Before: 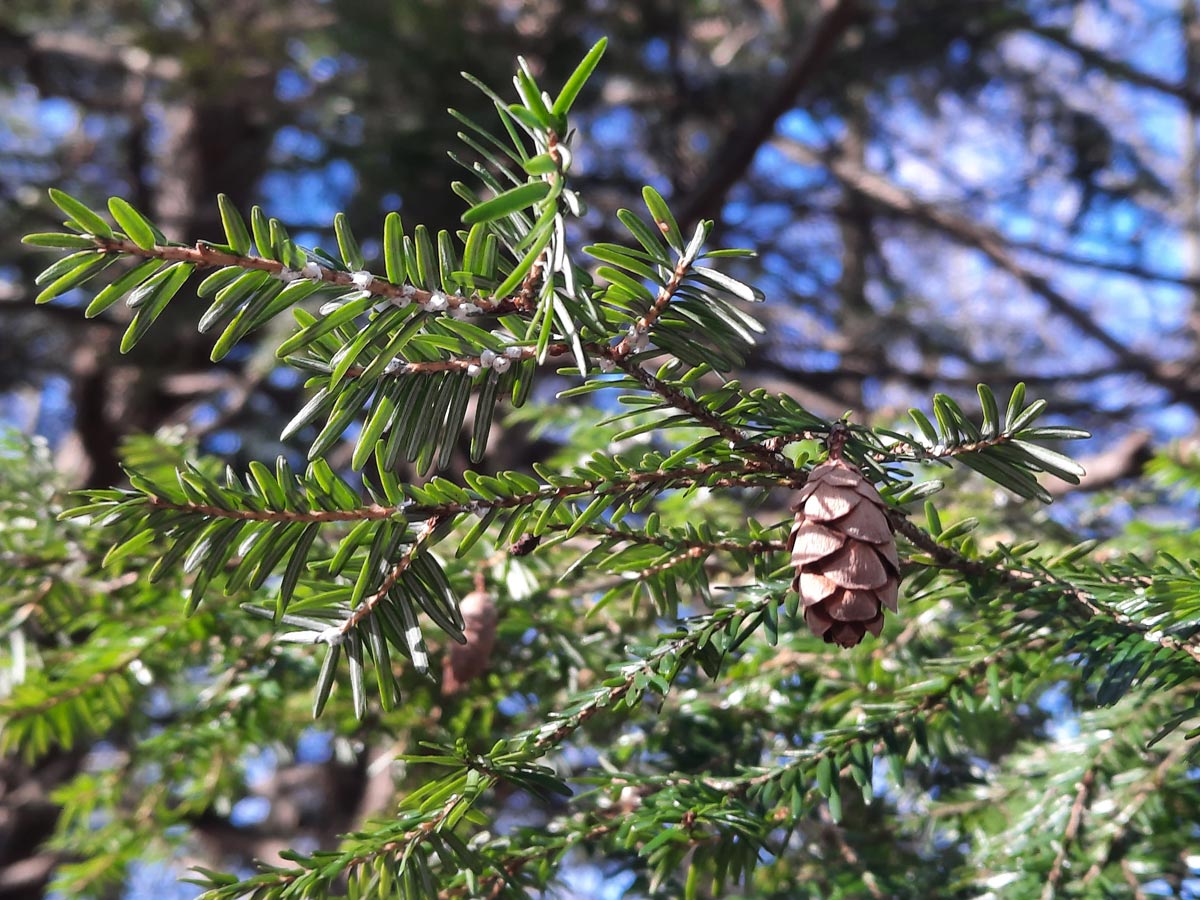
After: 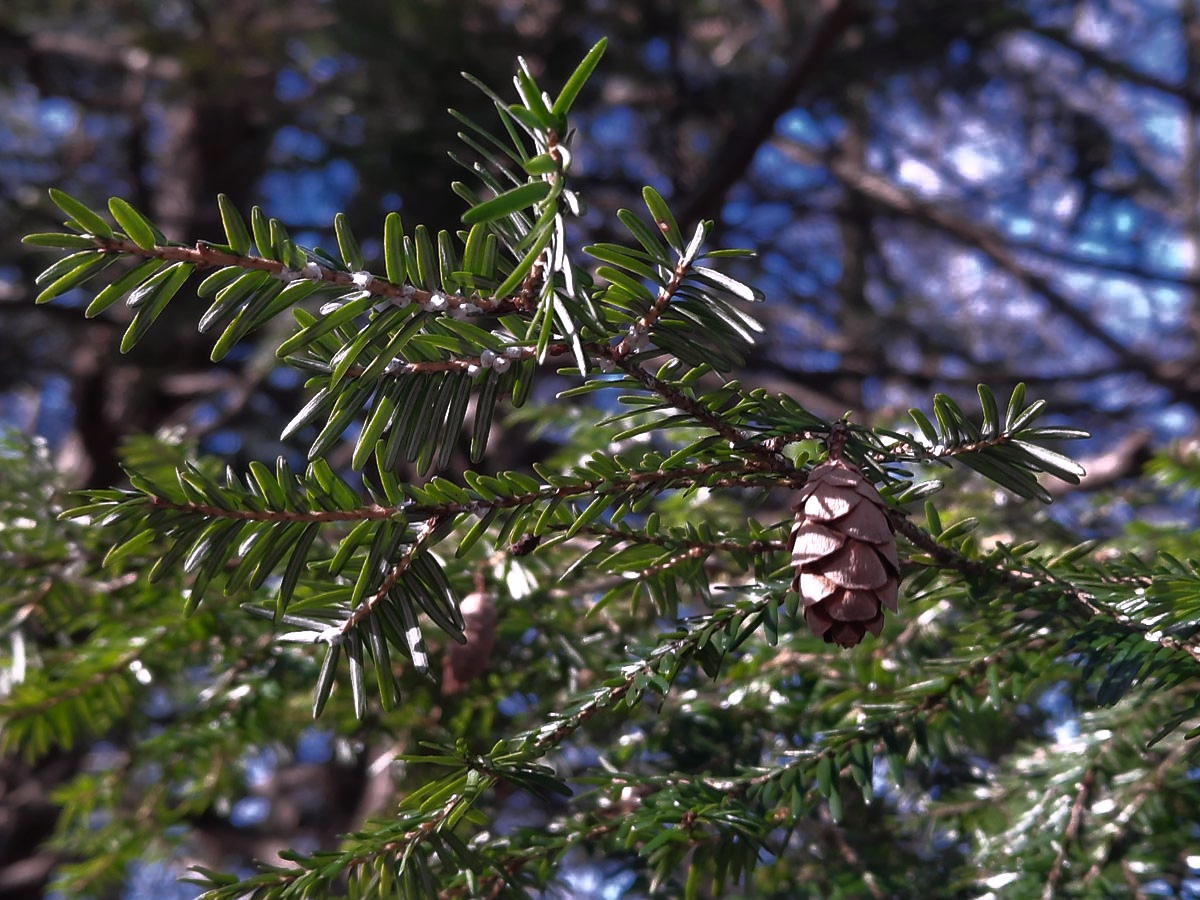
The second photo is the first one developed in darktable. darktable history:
white balance: red 1.05, blue 1.072
base curve: curves: ch0 [(0, 0) (0.564, 0.291) (0.802, 0.731) (1, 1)]
